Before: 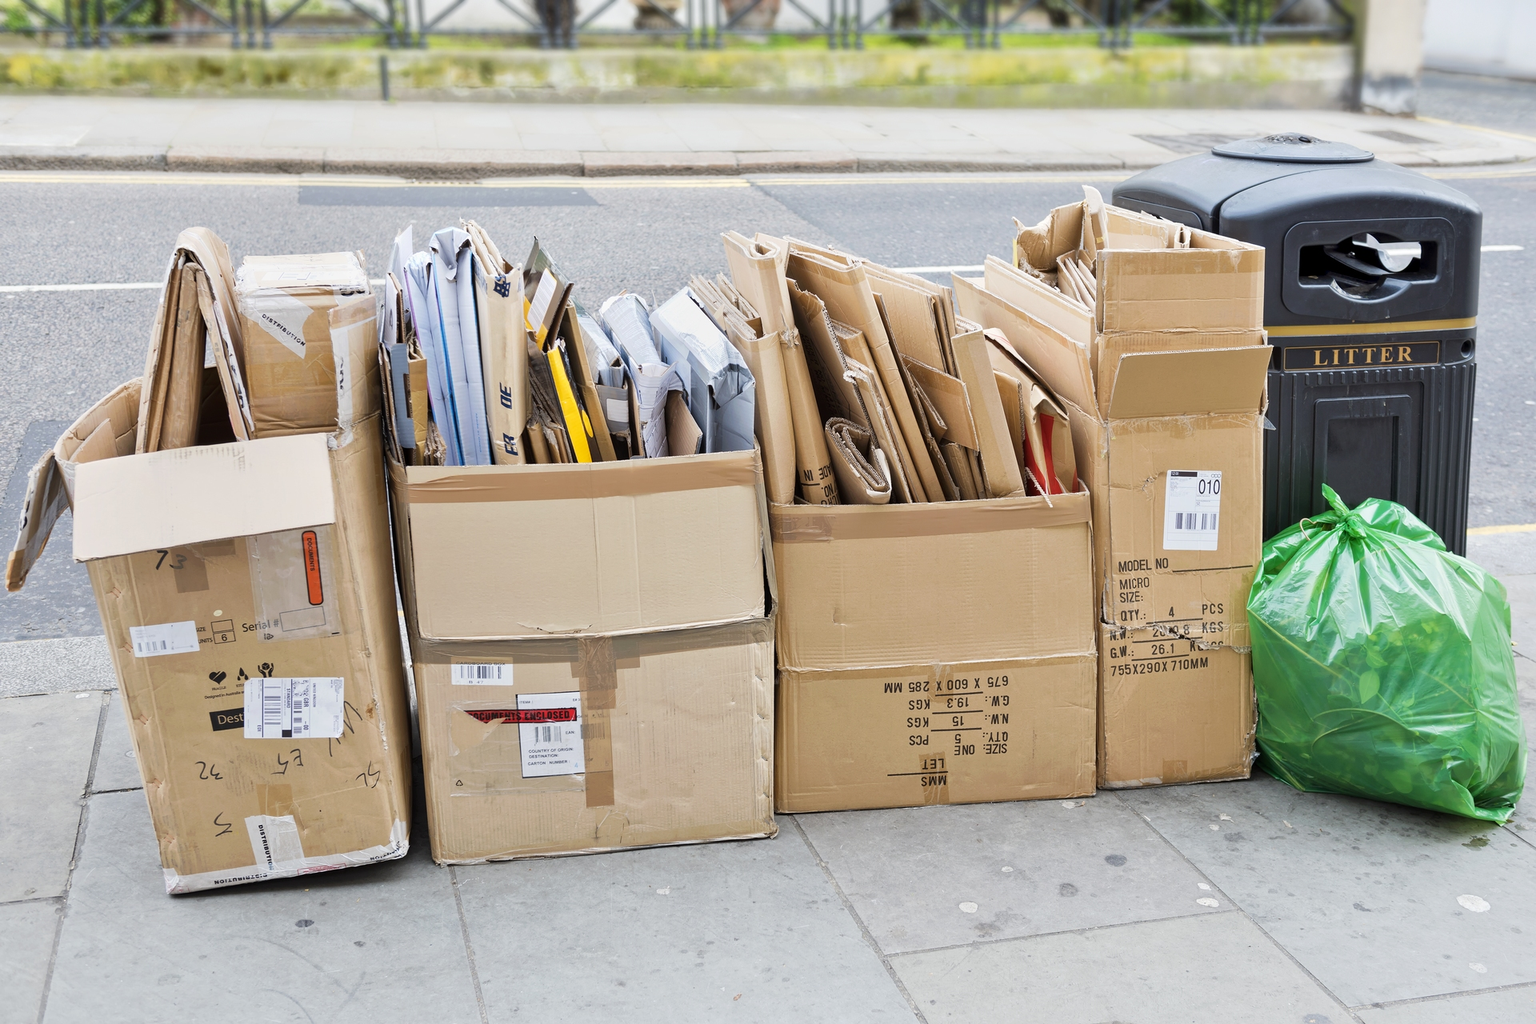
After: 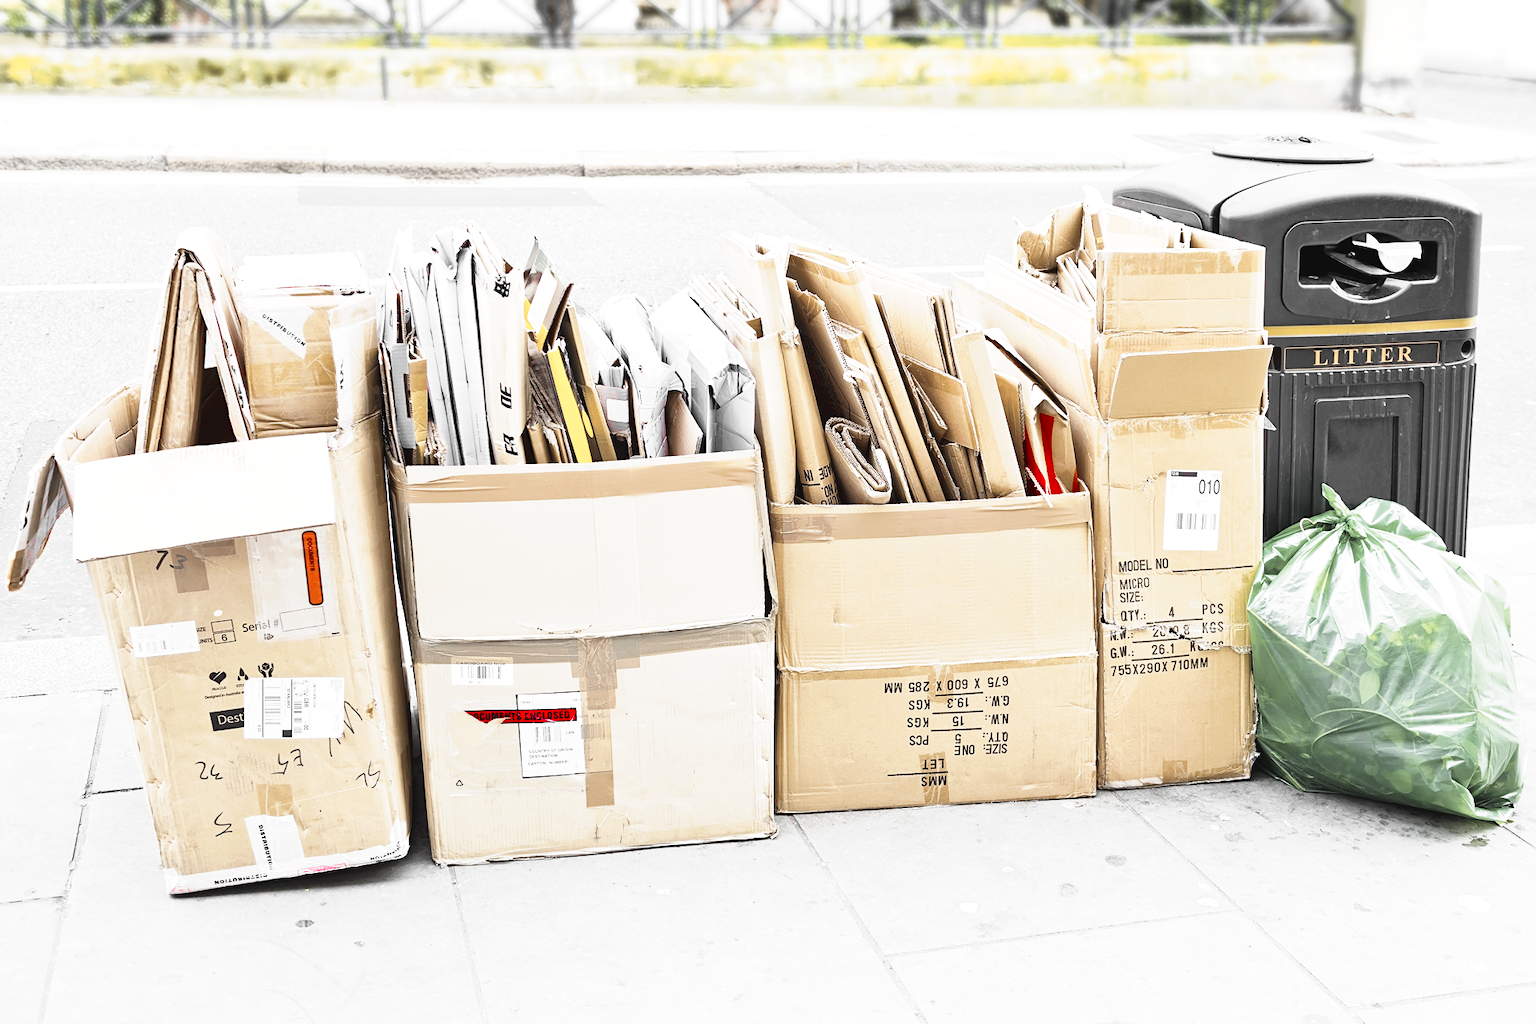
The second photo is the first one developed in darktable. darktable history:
exposure: exposure 1 EV, compensate highlight preservation false
tone curve: curves: ch0 [(0, 0.039) (0.104, 0.094) (0.285, 0.301) (0.673, 0.796) (0.845, 0.932) (0.994, 0.971)]; ch1 [(0, 0) (0.356, 0.385) (0.424, 0.405) (0.498, 0.502) (0.586, 0.57) (0.657, 0.642) (1, 1)]; ch2 [(0, 0) (0.424, 0.438) (0.46, 0.453) (0.515, 0.505) (0.557, 0.57) (0.612, 0.583) (0.722, 0.67) (1, 1)], preserve colors none
sharpen: amount 0.215
color balance rgb: perceptual saturation grading › global saturation 30.007%, global vibrance 16.324%, saturation formula JzAzBz (2021)
contrast brightness saturation: saturation -0.048
color zones: curves: ch1 [(0, 0.831) (0.08, 0.771) (0.157, 0.268) (0.241, 0.207) (0.562, -0.005) (0.714, -0.013) (0.876, 0.01) (1, 0.831)]
